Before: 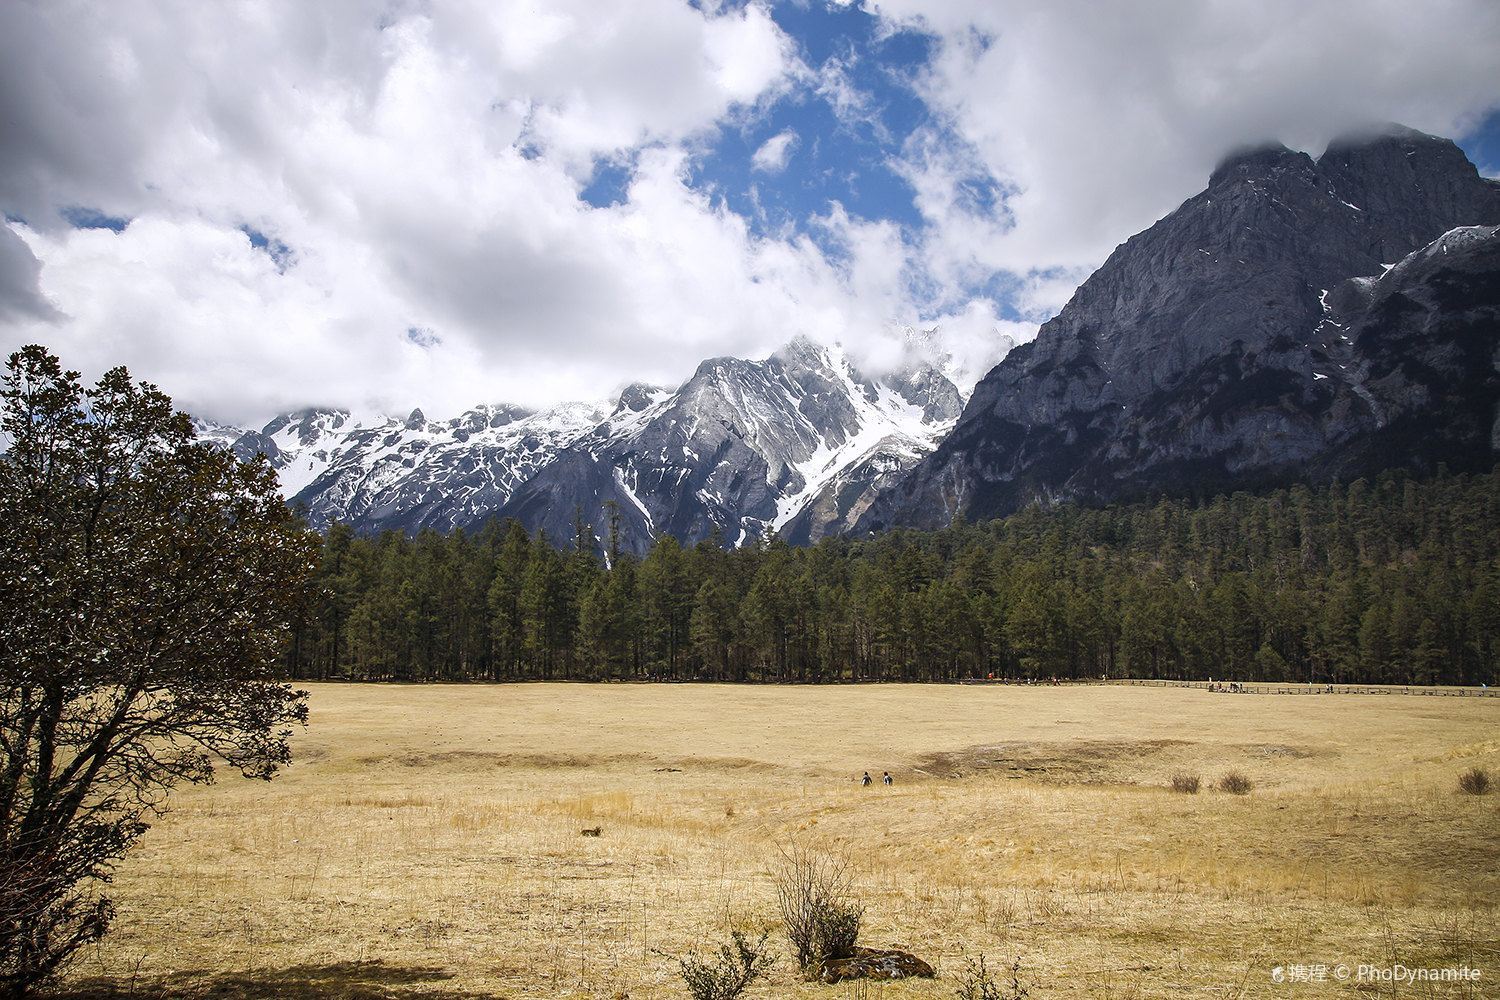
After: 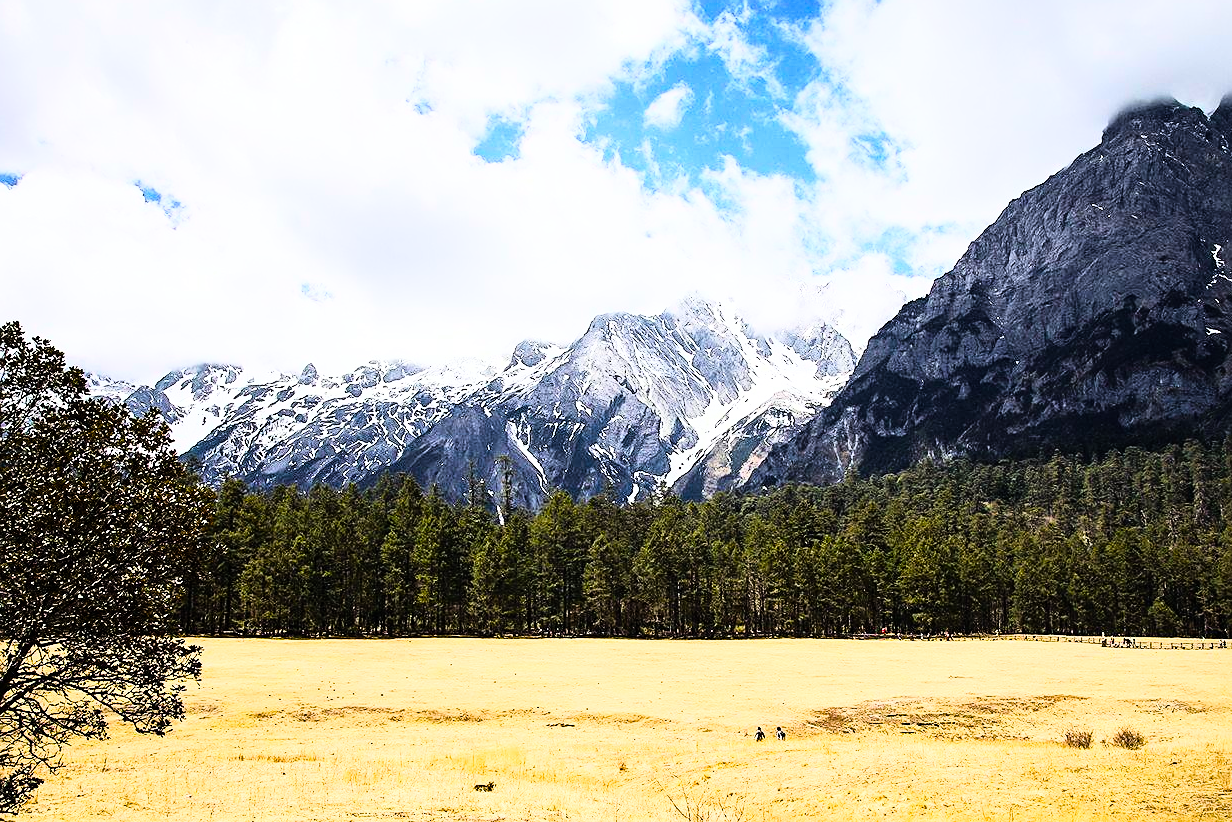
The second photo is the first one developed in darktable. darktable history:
crop and rotate: left 7.196%, top 4.574%, right 10.605%, bottom 13.178%
color calibration: output R [0.946, 0.065, -0.013, 0], output G [-0.246, 1.264, -0.017, 0], output B [0.046, -0.098, 1.05, 0], illuminant custom, x 0.344, y 0.359, temperature 5045.54 K
color balance rgb: perceptual saturation grading › global saturation 20%, perceptual saturation grading › highlights -25%, perceptual saturation grading › shadows 50%
rgb curve: curves: ch0 [(0, 0) (0.21, 0.15) (0.24, 0.21) (0.5, 0.75) (0.75, 0.96) (0.89, 0.99) (1, 1)]; ch1 [(0, 0.02) (0.21, 0.13) (0.25, 0.2) (0.5, 0.67) (0.75, 0.9) (0.89, 0.97) (1, 1)]; ch2 [(0, 0.02) (0.21, 0.13) (0.25, 0.2) (0.5, 0.67) (0.75, 0.9) (0.89, 0.97) (1, 1)], compensate middle gray true
sharpen: on, module defaults
